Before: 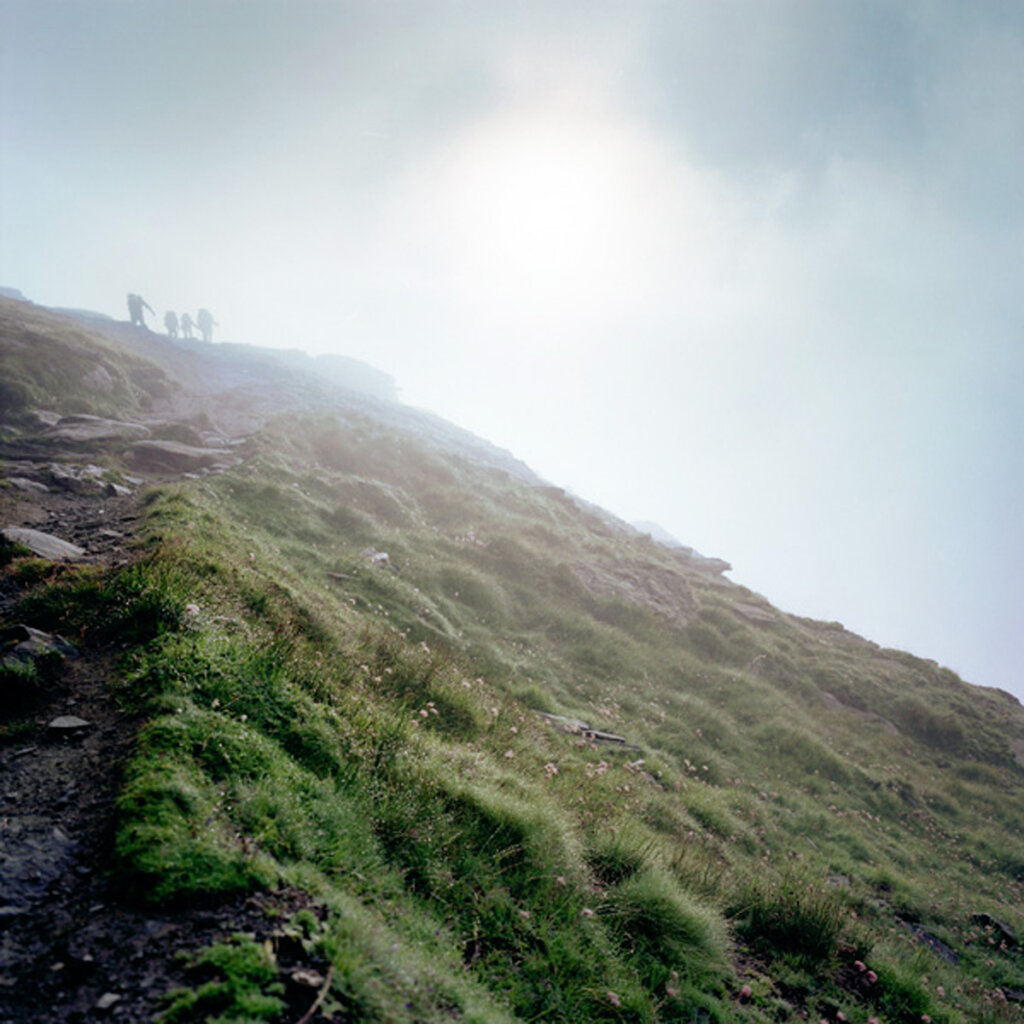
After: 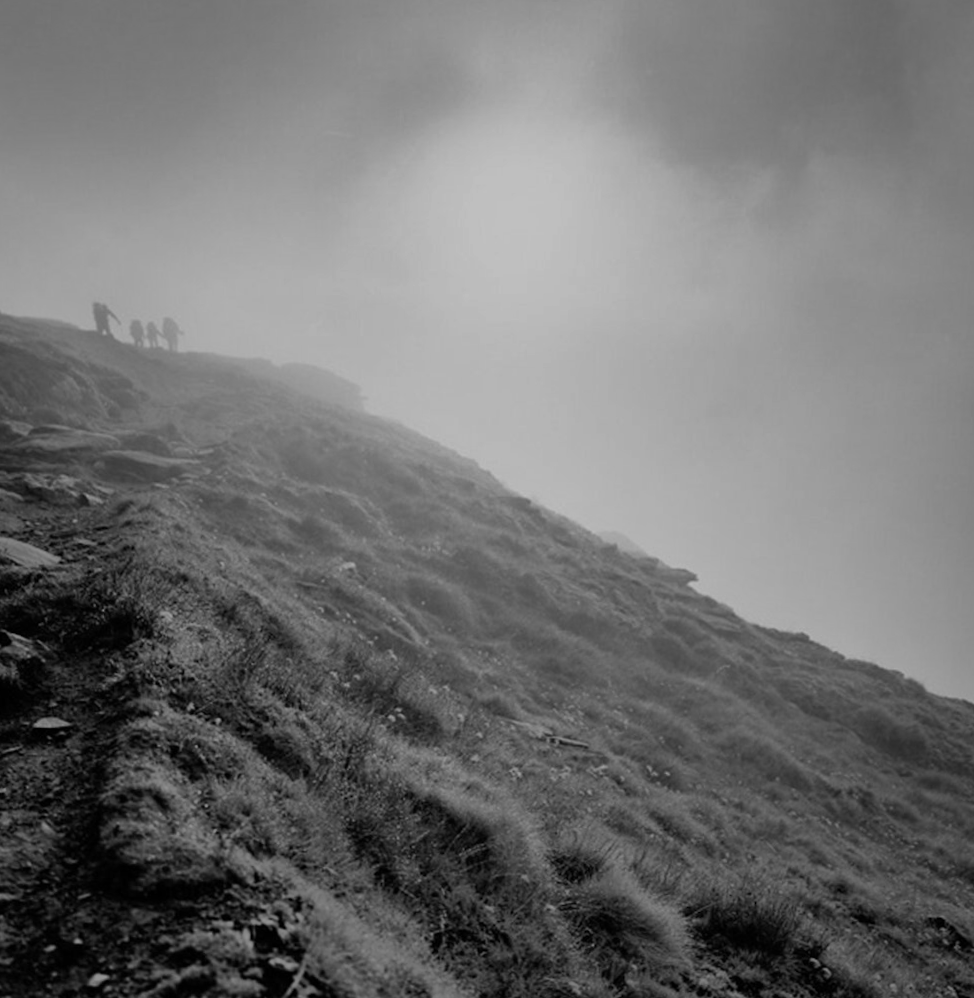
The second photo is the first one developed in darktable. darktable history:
rotate and perspective: rotation 0.074°, lens shift (vertical) 0.096, lens shift (horizontal) -0.041, crop left 0.043, crop right 0.952, crop top 0.024, crop bottom 0.979
monochrome: a 79.32, b 81.83, size 1.1
shadows and highlights: soften with gaussian
